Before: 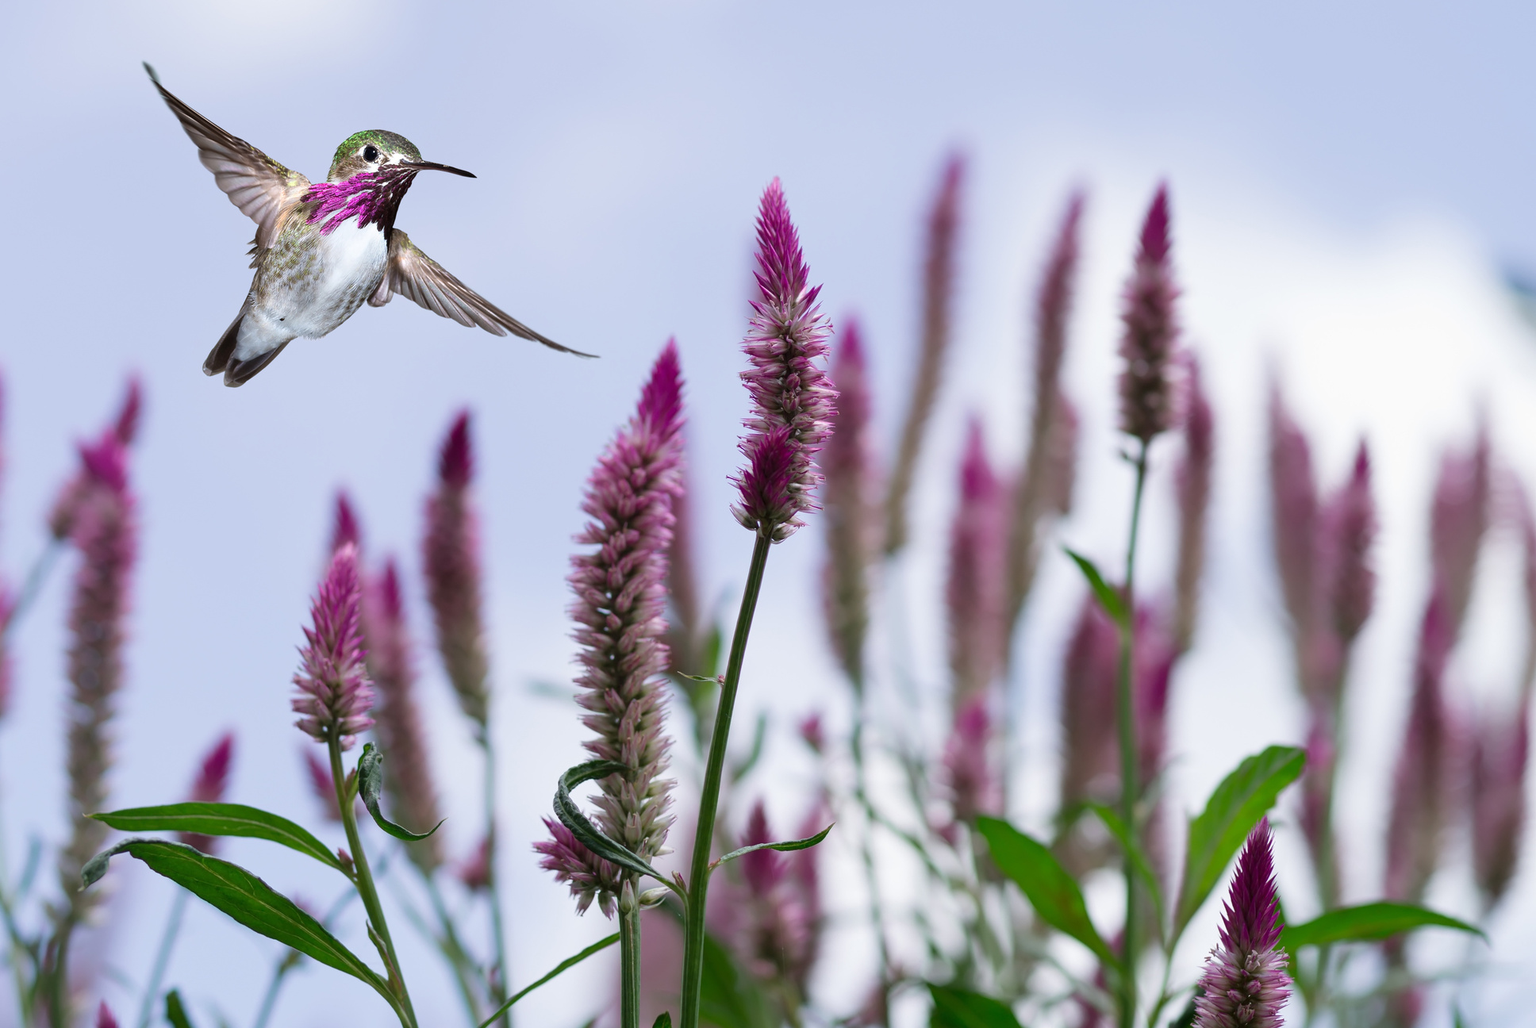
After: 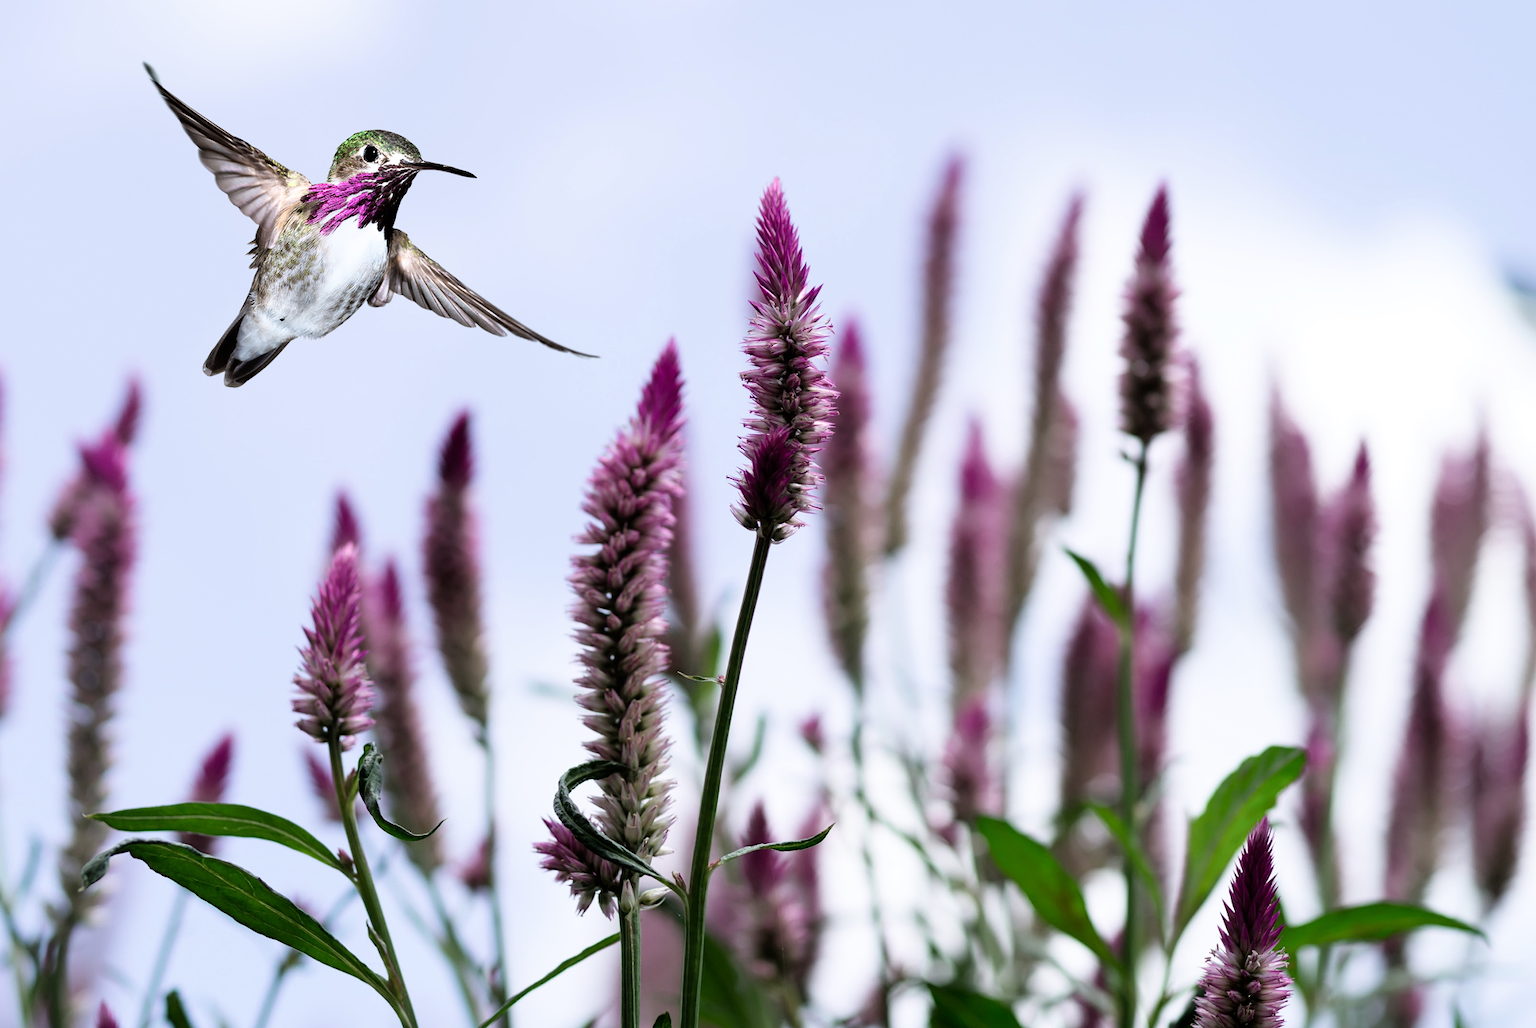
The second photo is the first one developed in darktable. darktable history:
filmic rgb: black relative exposure -6.5 EV, white relative exposure 2.43 EV, target white luminance 99.957%, hardness 5.25, latitude 0.294%, contrast 1.426, highlights saturation mix 2.31%
